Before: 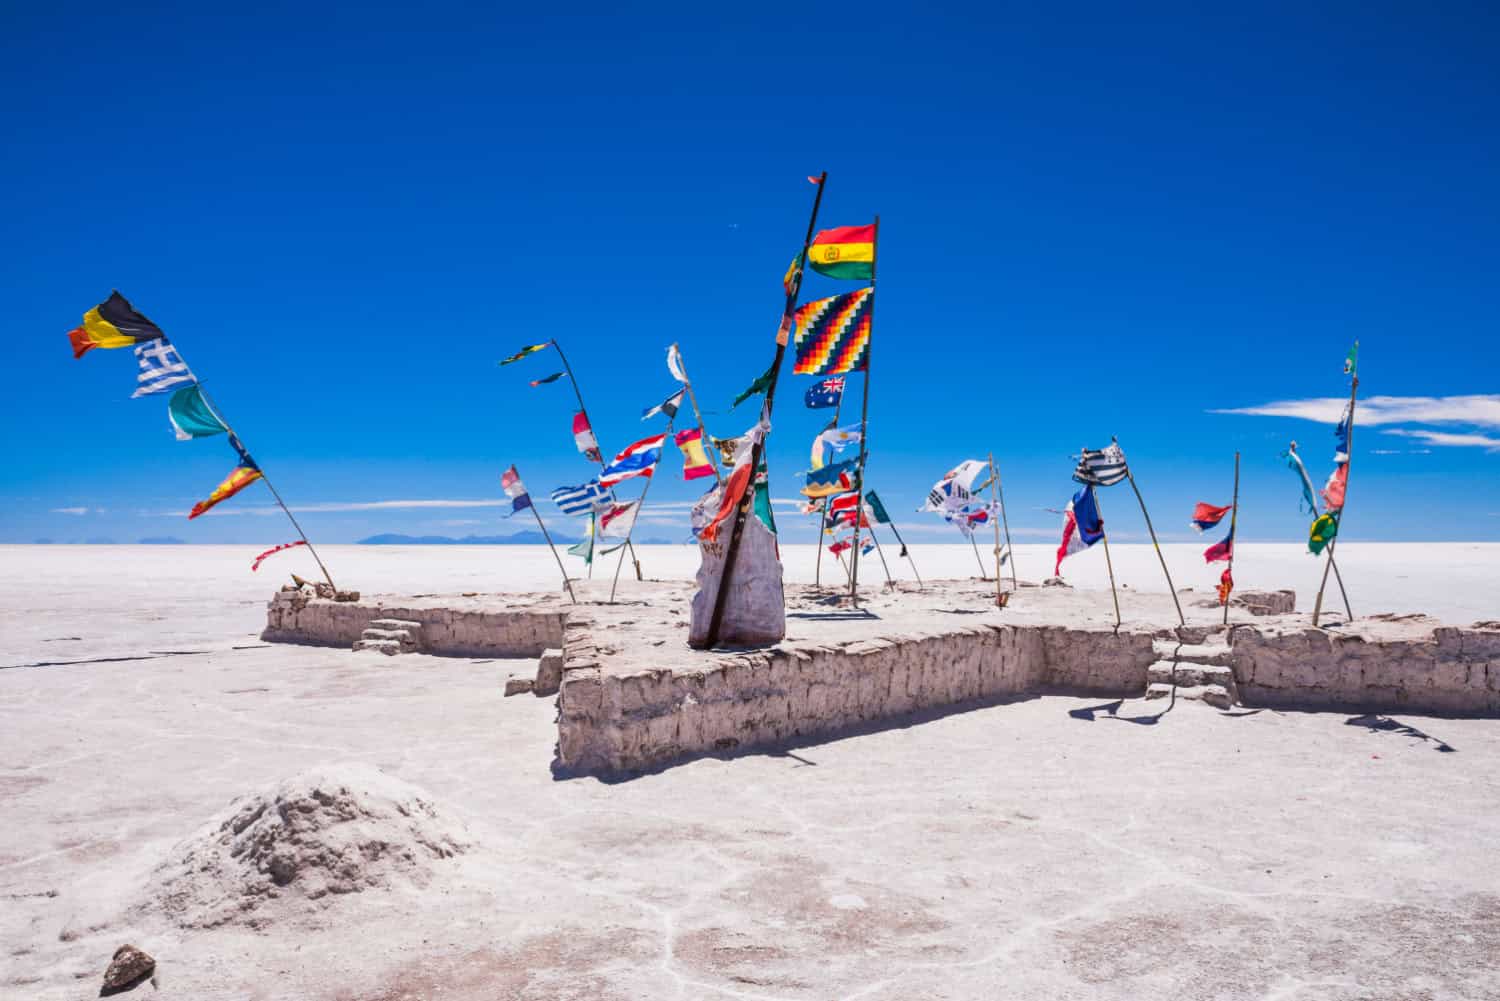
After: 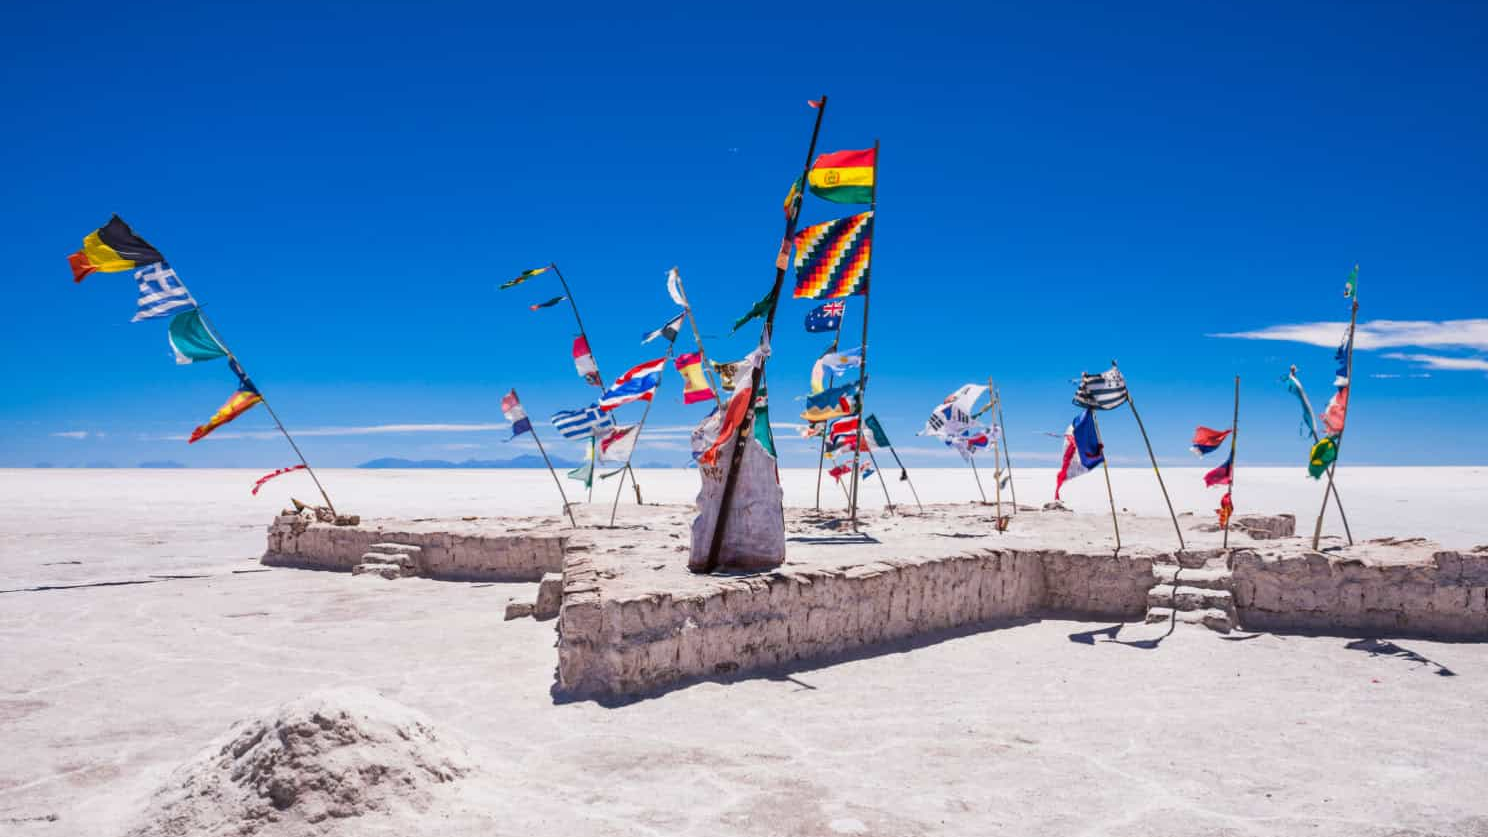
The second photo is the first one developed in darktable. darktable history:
crop: top 7.625%, bottom 8.027%
exposure: exposure -0.01 EV, compensate highlight preservation false
